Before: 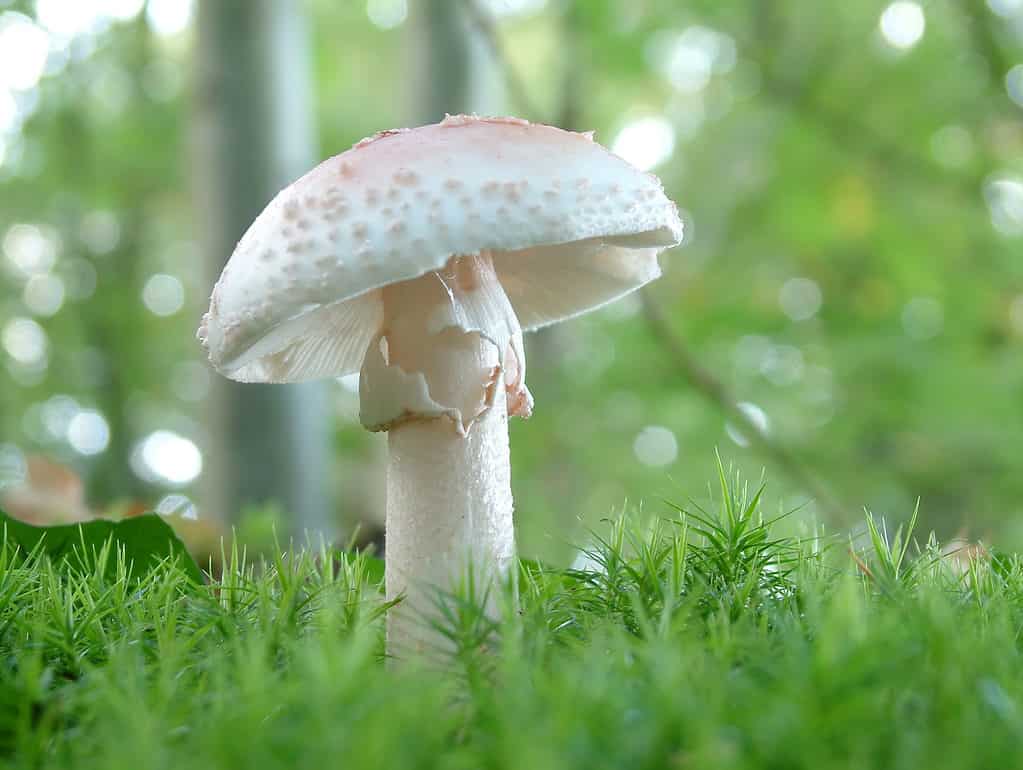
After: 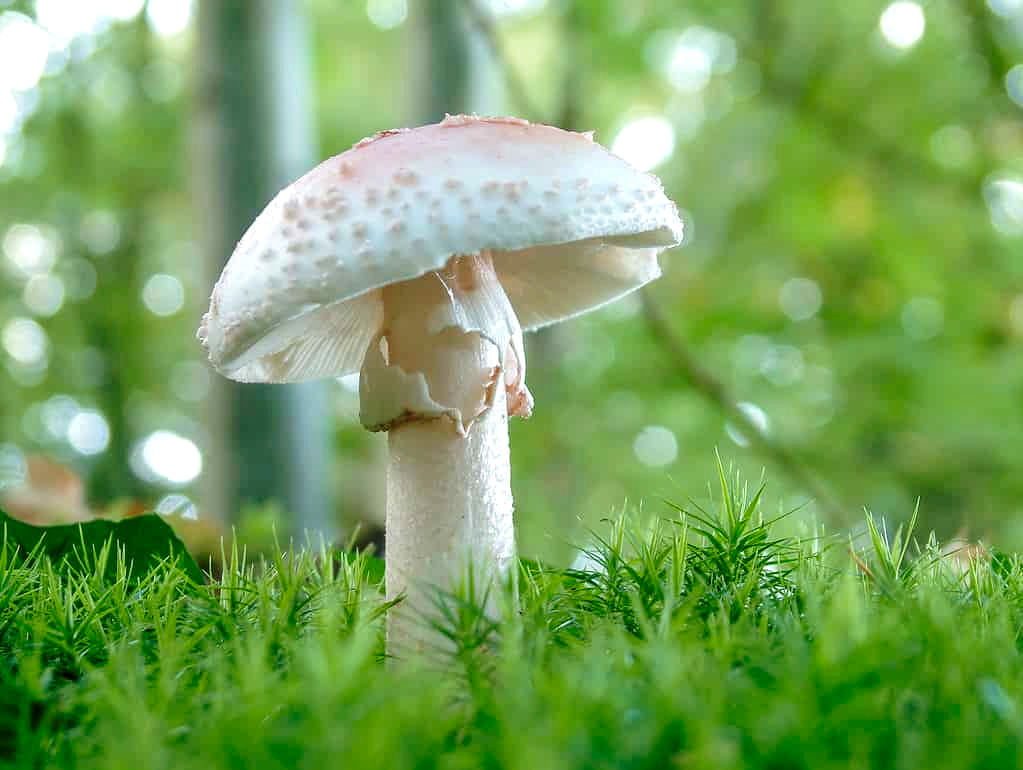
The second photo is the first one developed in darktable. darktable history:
velvia: on, module defaults
base curve: curves: ch0 [(0, 0) (0.073, 0.04) (0.157, 0.139) (0.492, 0.492) (0.758, 0.758) (1, 1)], preserve colors none
local contrast: on, module defaults
